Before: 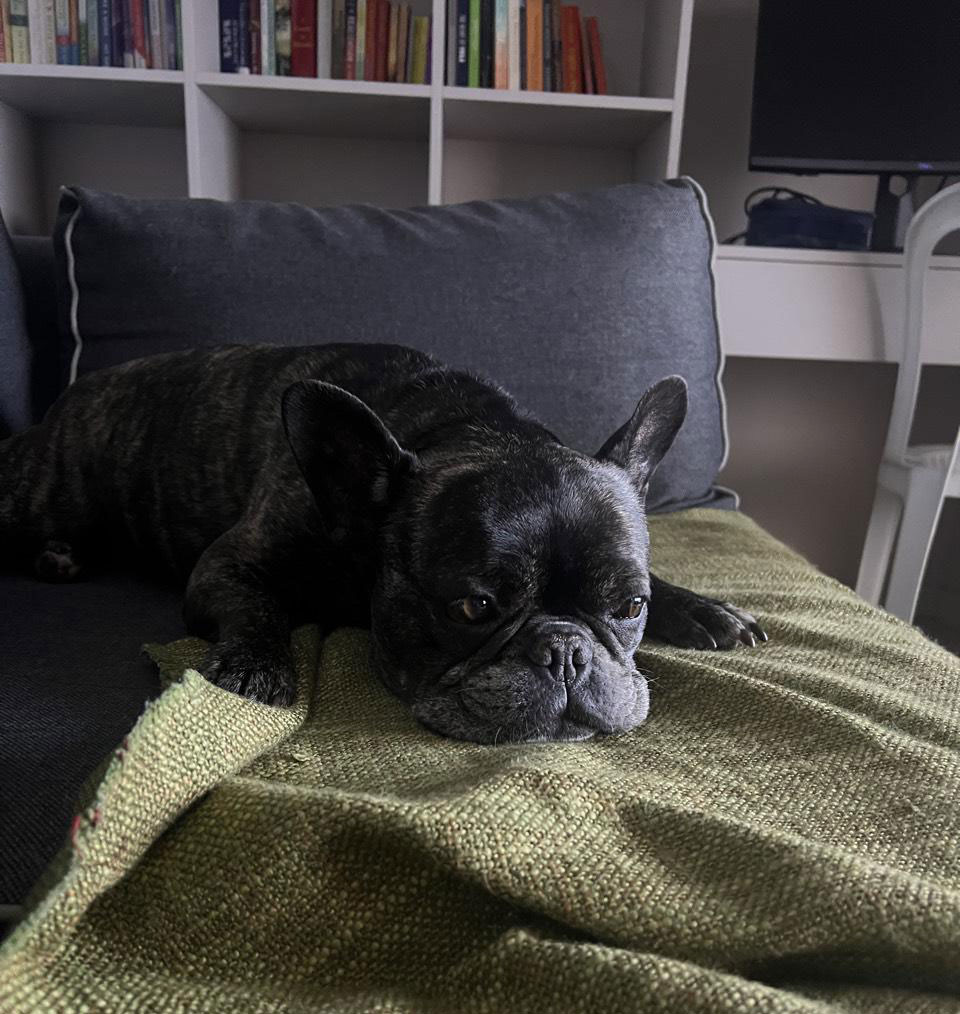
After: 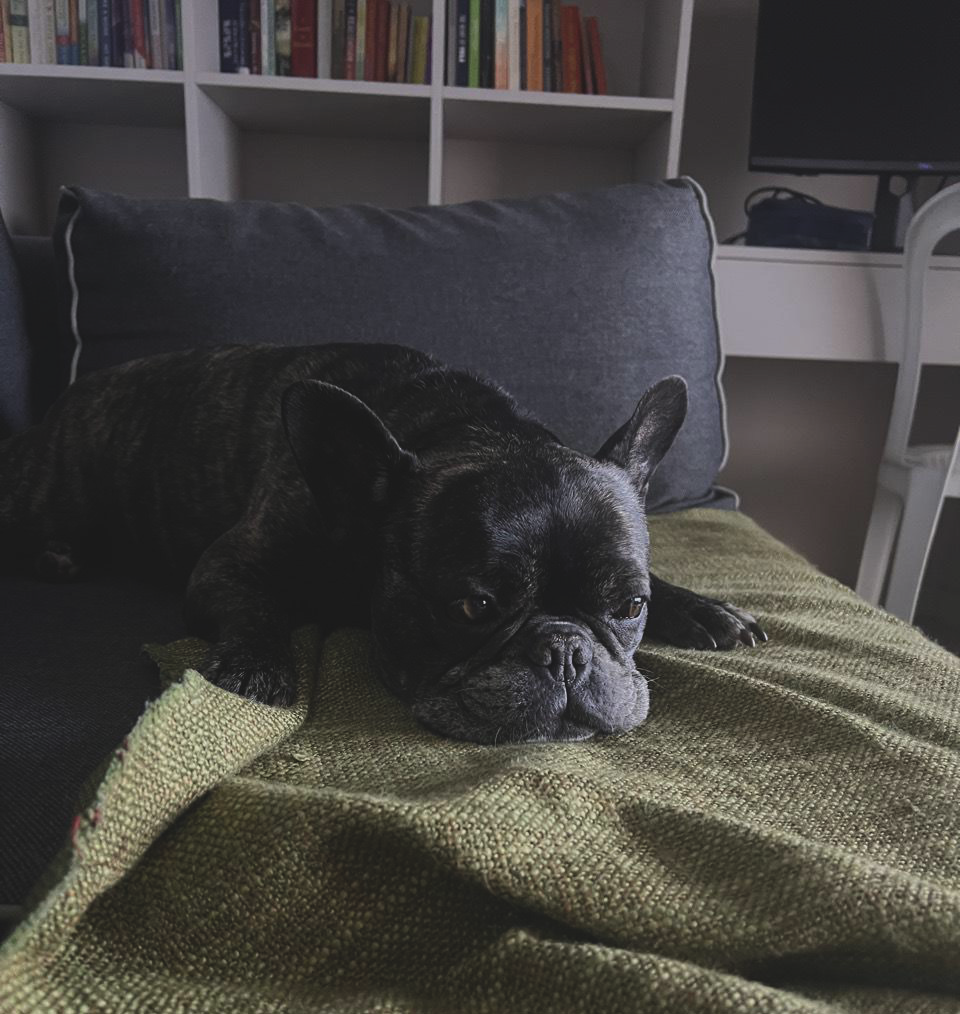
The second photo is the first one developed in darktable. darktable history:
exposure: black level correction -0.015, exposure -0.5 EV, compensate highlight preservation false
